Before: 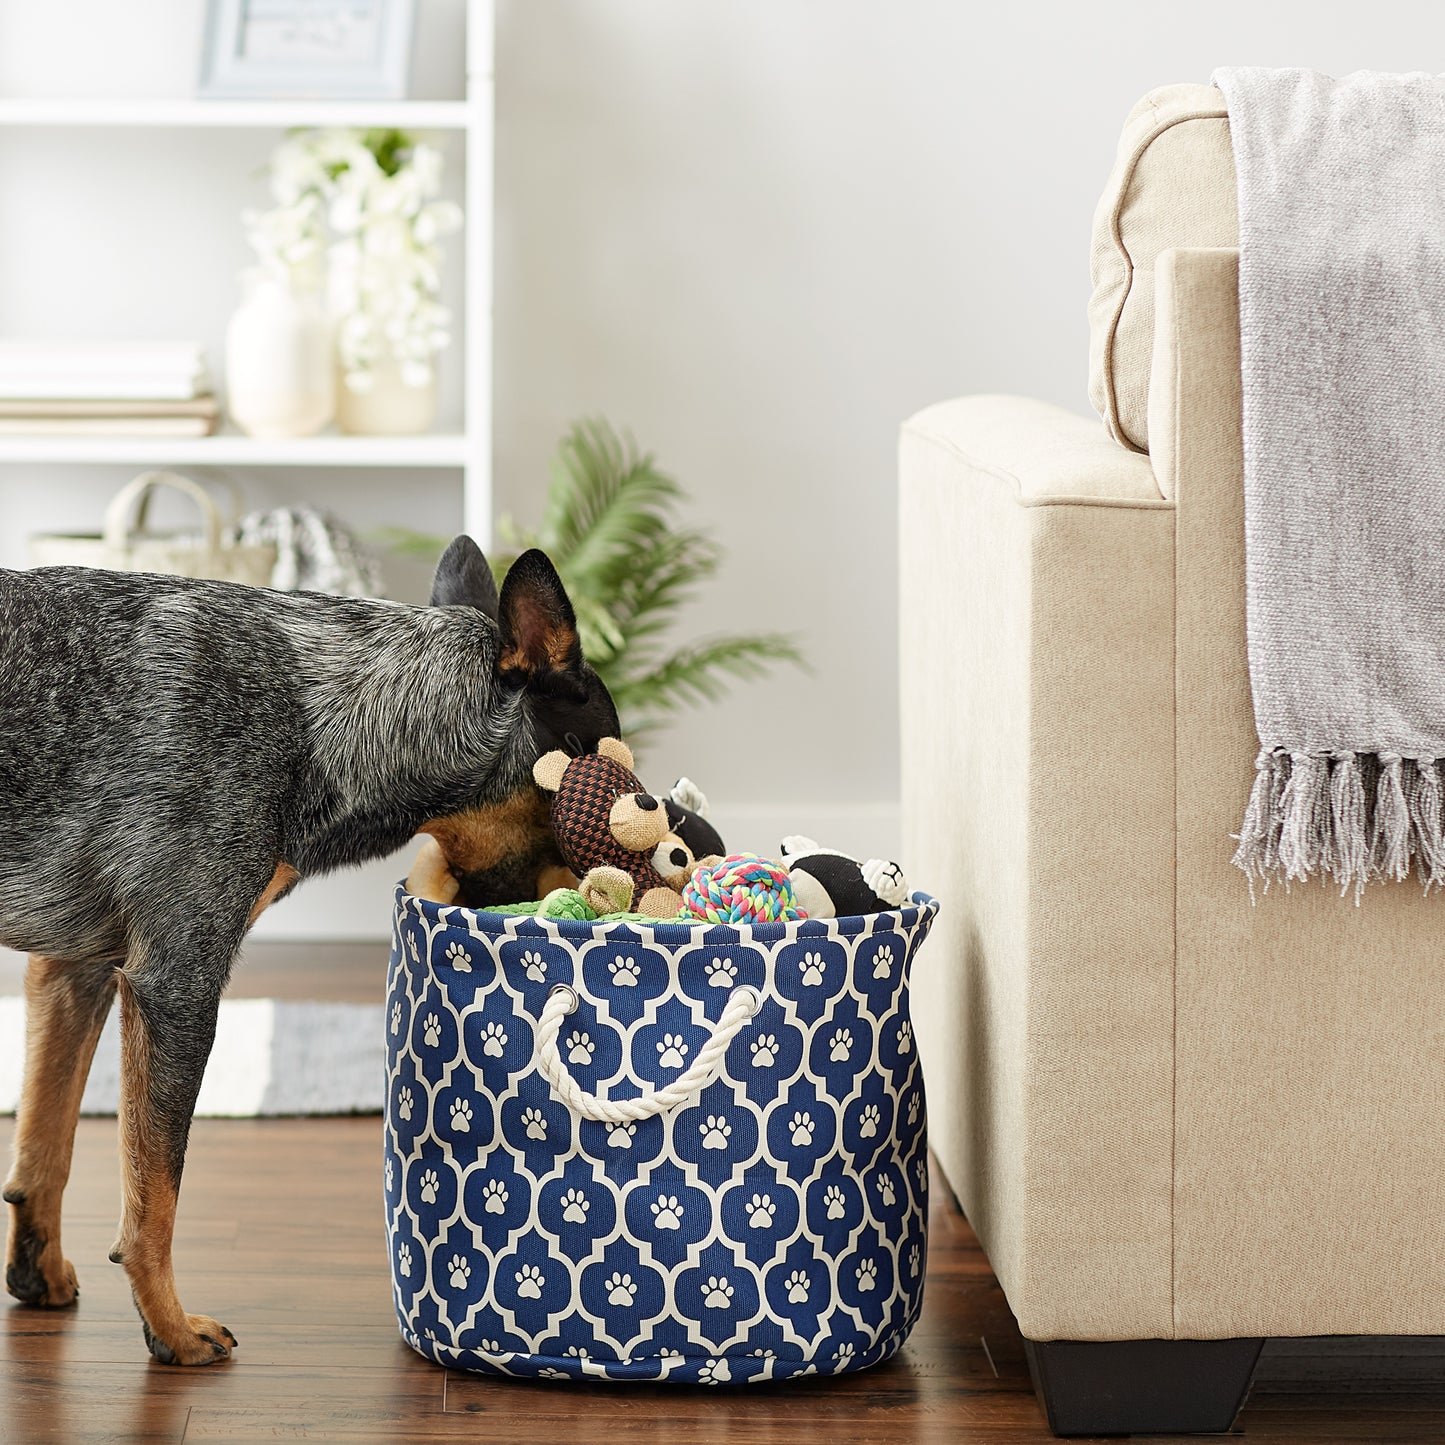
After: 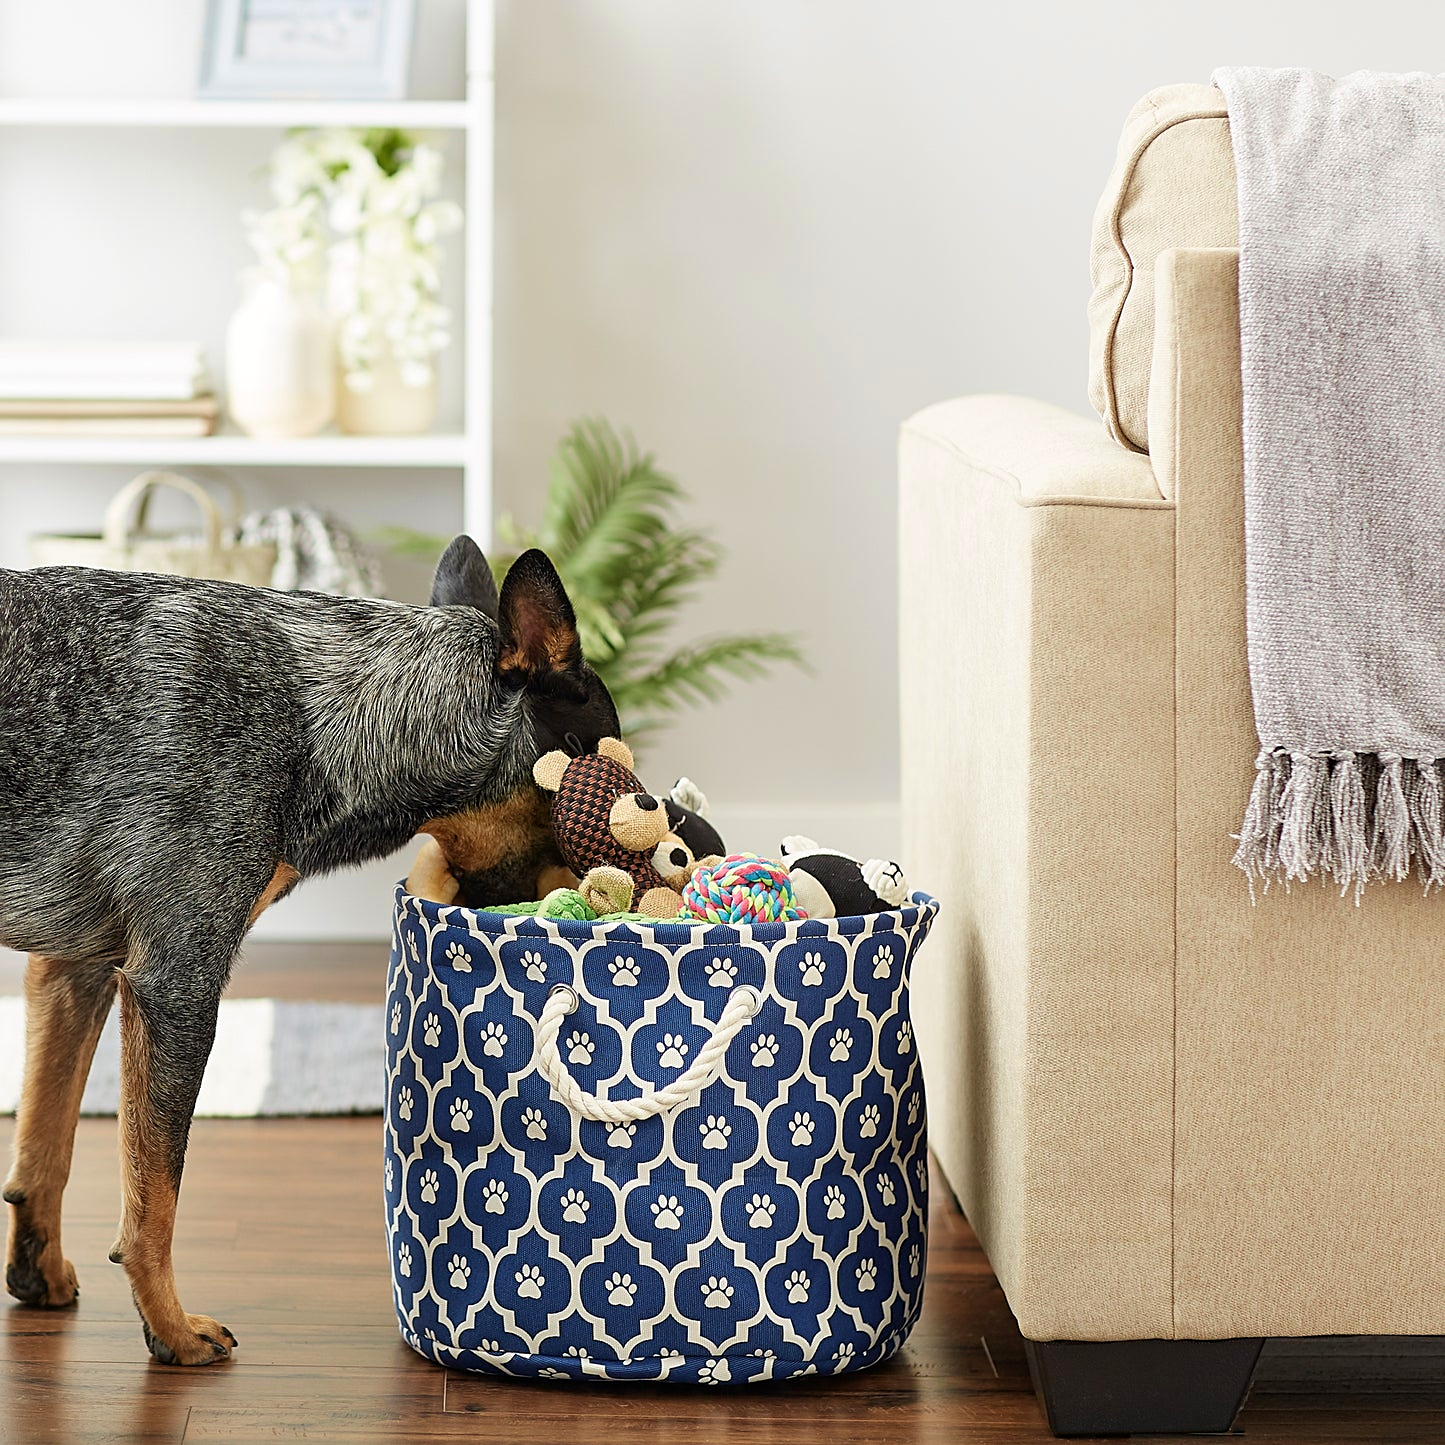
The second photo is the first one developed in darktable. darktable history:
velvia: on, module defaults
levels: mode automatic, black 0.023%, white 99.97%, levels [0.062, 0.494, 0.925]
sharpen: radius 1.864, amount 0.398, threshold 1.271
